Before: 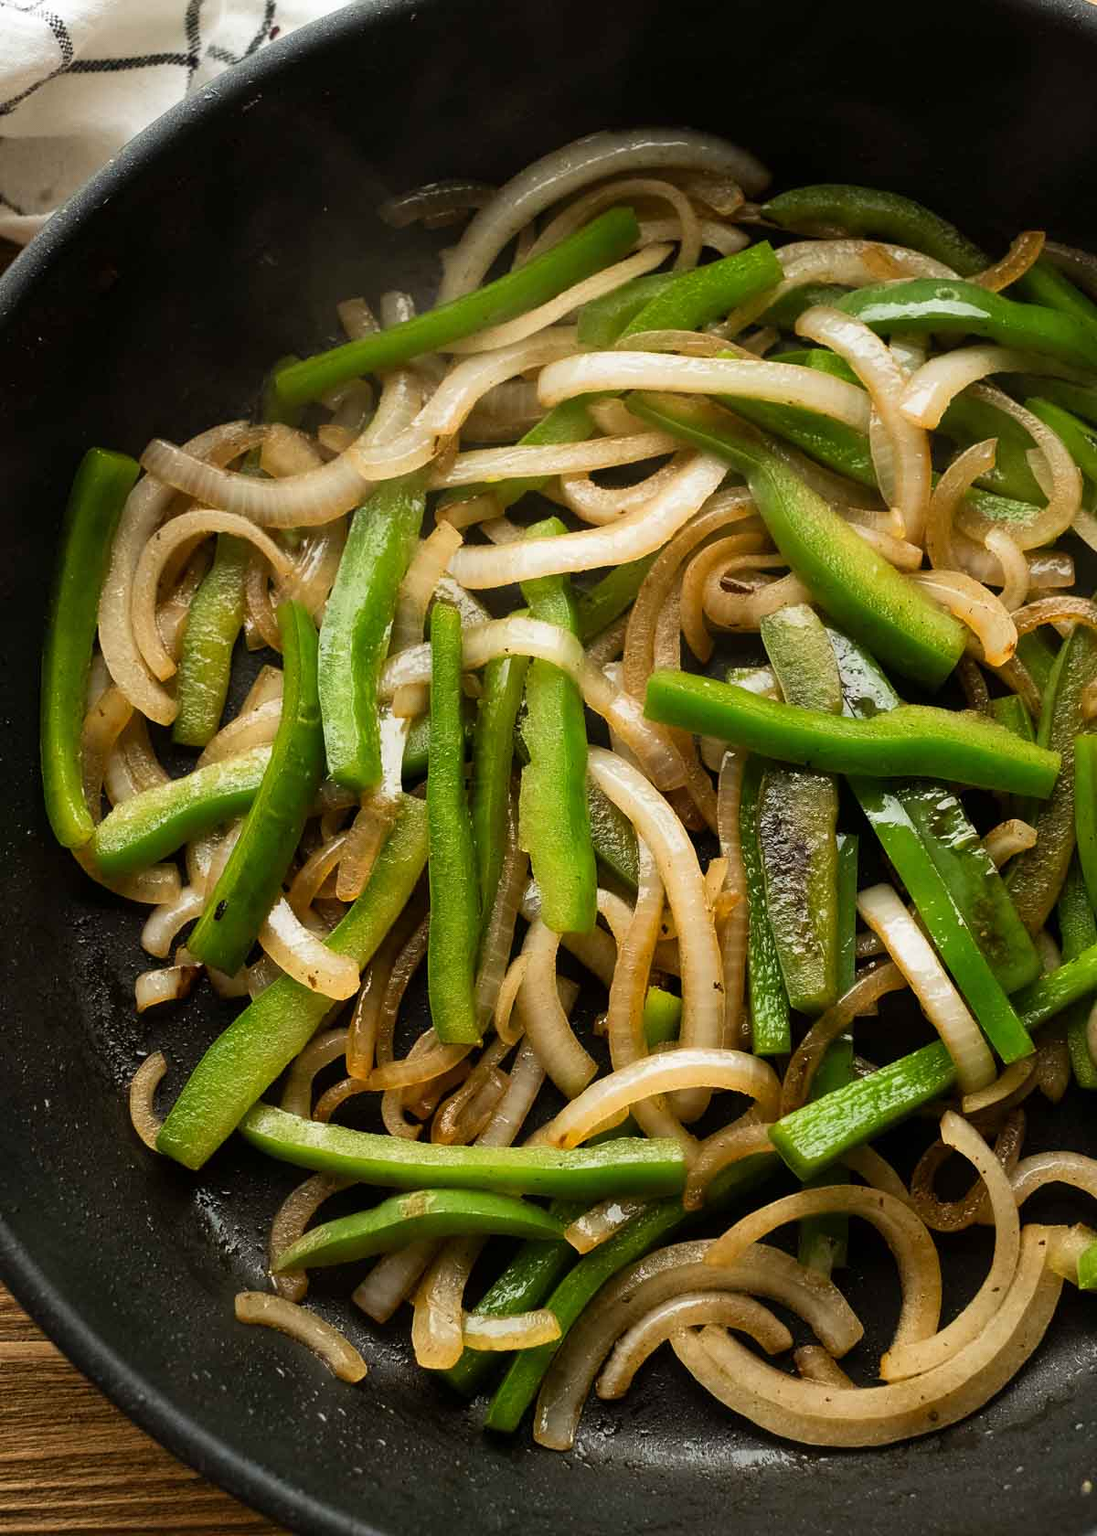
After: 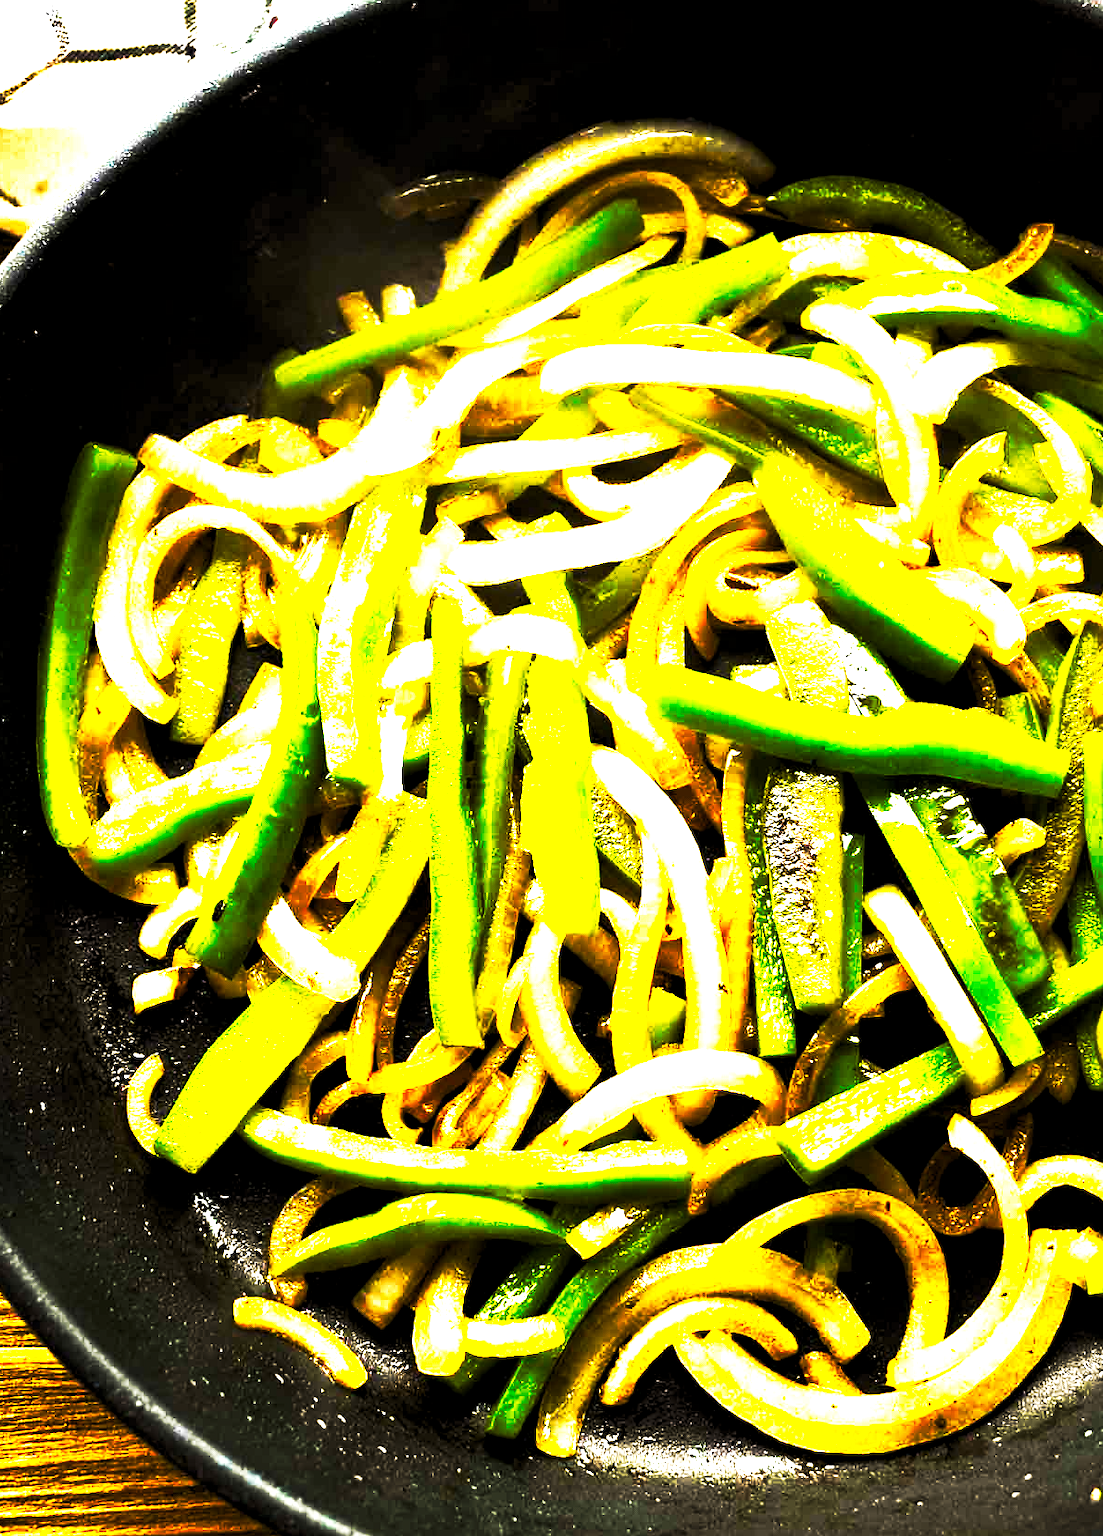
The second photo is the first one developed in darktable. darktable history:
exposure: black level correction 0, exposure 0.694 EV, compensate exposure bias true, compensate highlight preservation false
crop: left 0.449%, top 0.744%, right 0.197%, bottom 0.472%
base curve: curves: ch0 [(0, 0) (0.088, 0.125) (0.176, 0.251) (0.354, 0.501) (0.613, 0.749) (1, 0.877)], preserve colors none
color balance rgb: linear chroma grading › global chroma 15.028%, perceptual saturation grading › global saturation 29.848%, perceptual brilliance grading › highlights 74.329%, perceptual brilliance grading › shadows -30.066%, global vibrance 20%
tone curve: curves: ch0 [(0, 0) (0.003, 0.003) (0.011, 0.008) (0.025, 0.018) (0.044, 0.04) (0.069, 0.062) (0.1, 0.09) (0.136, 0.121) (0.177, 0.158) (0.224, 0.197) (0.277, 0.255) (0.335, 0.314) (0.399, 0.391) (0.468, 0.496) (0.543, 0.683) (0.623, 0.801) (0.709, 0.883) (0.801, 0.94) (0.898, 0.984) (1, 1)], preserve colors none
levels: levels [0.062, 0.494, 0.925]
